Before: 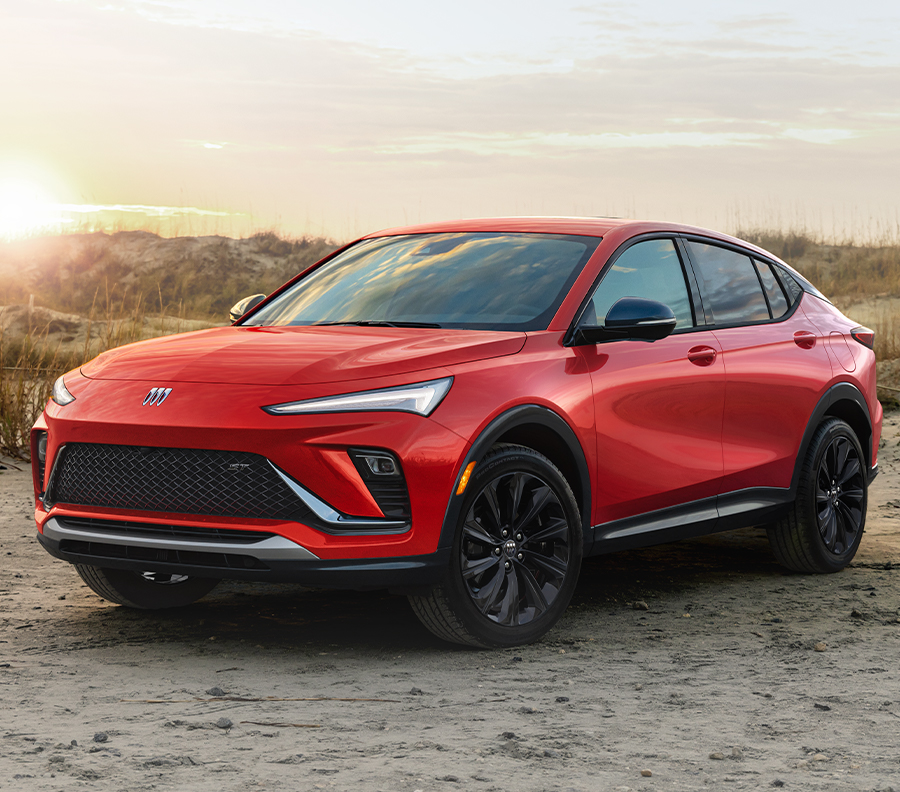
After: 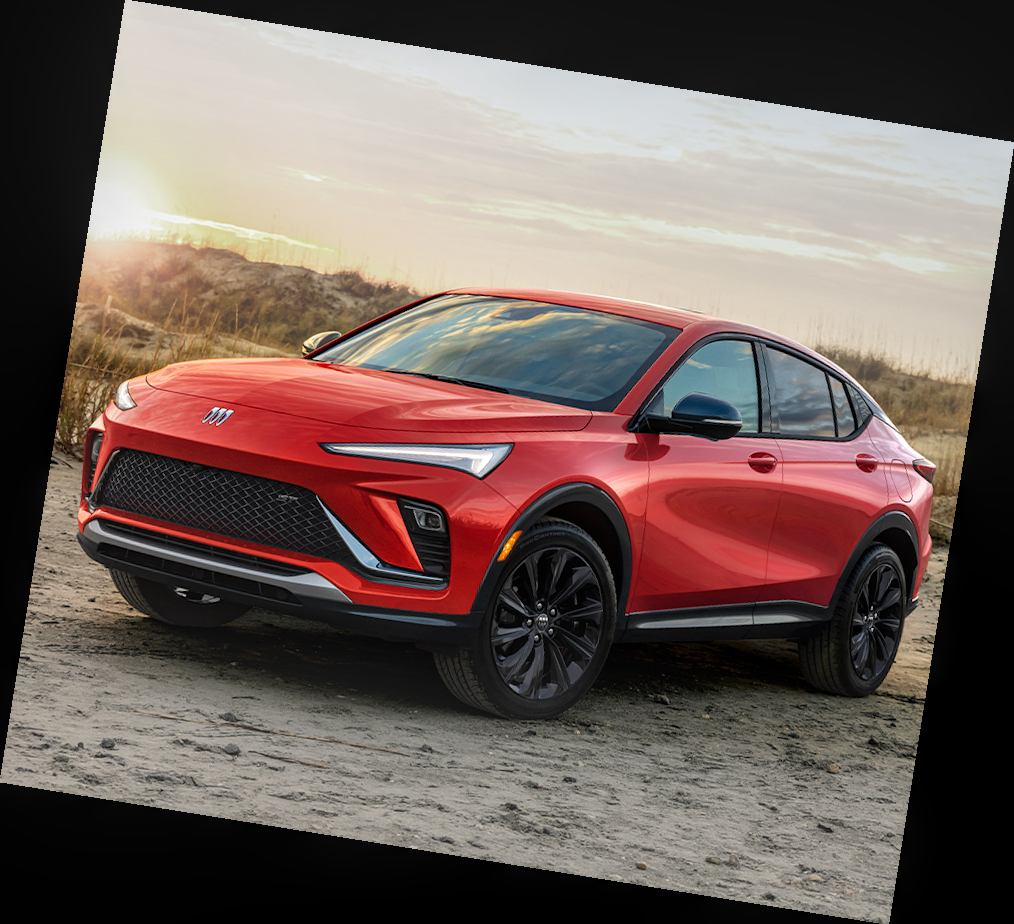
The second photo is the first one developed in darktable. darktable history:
rotate and perspective: rotation 9.12°, automatic cropping off
local contrast: on, module defaults
